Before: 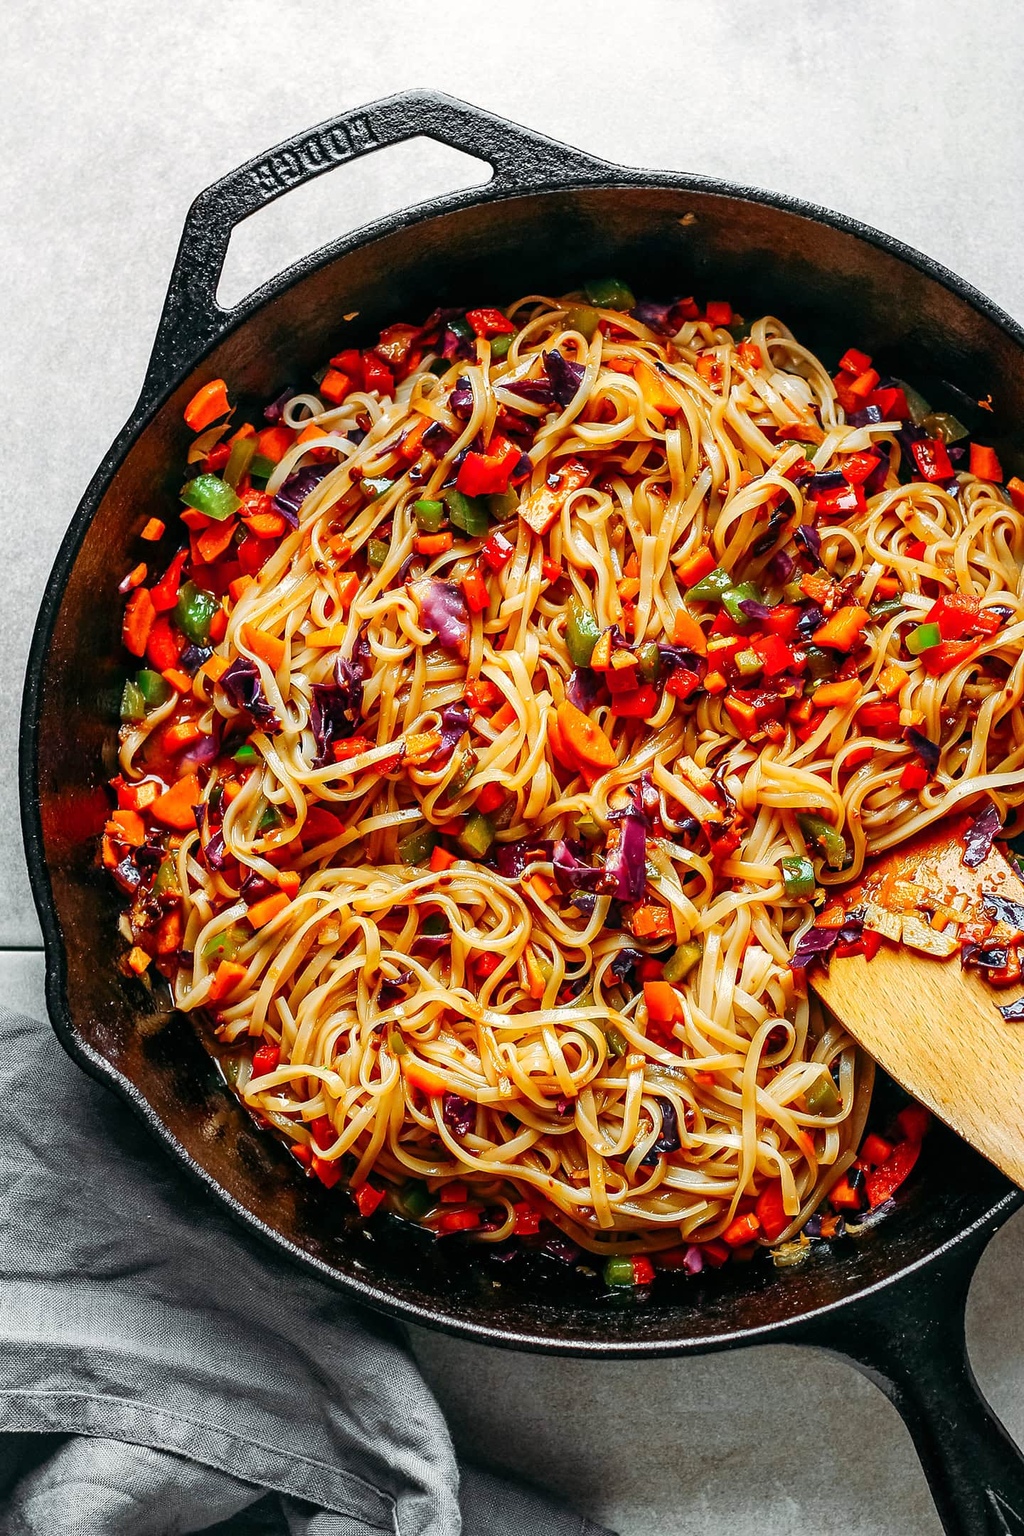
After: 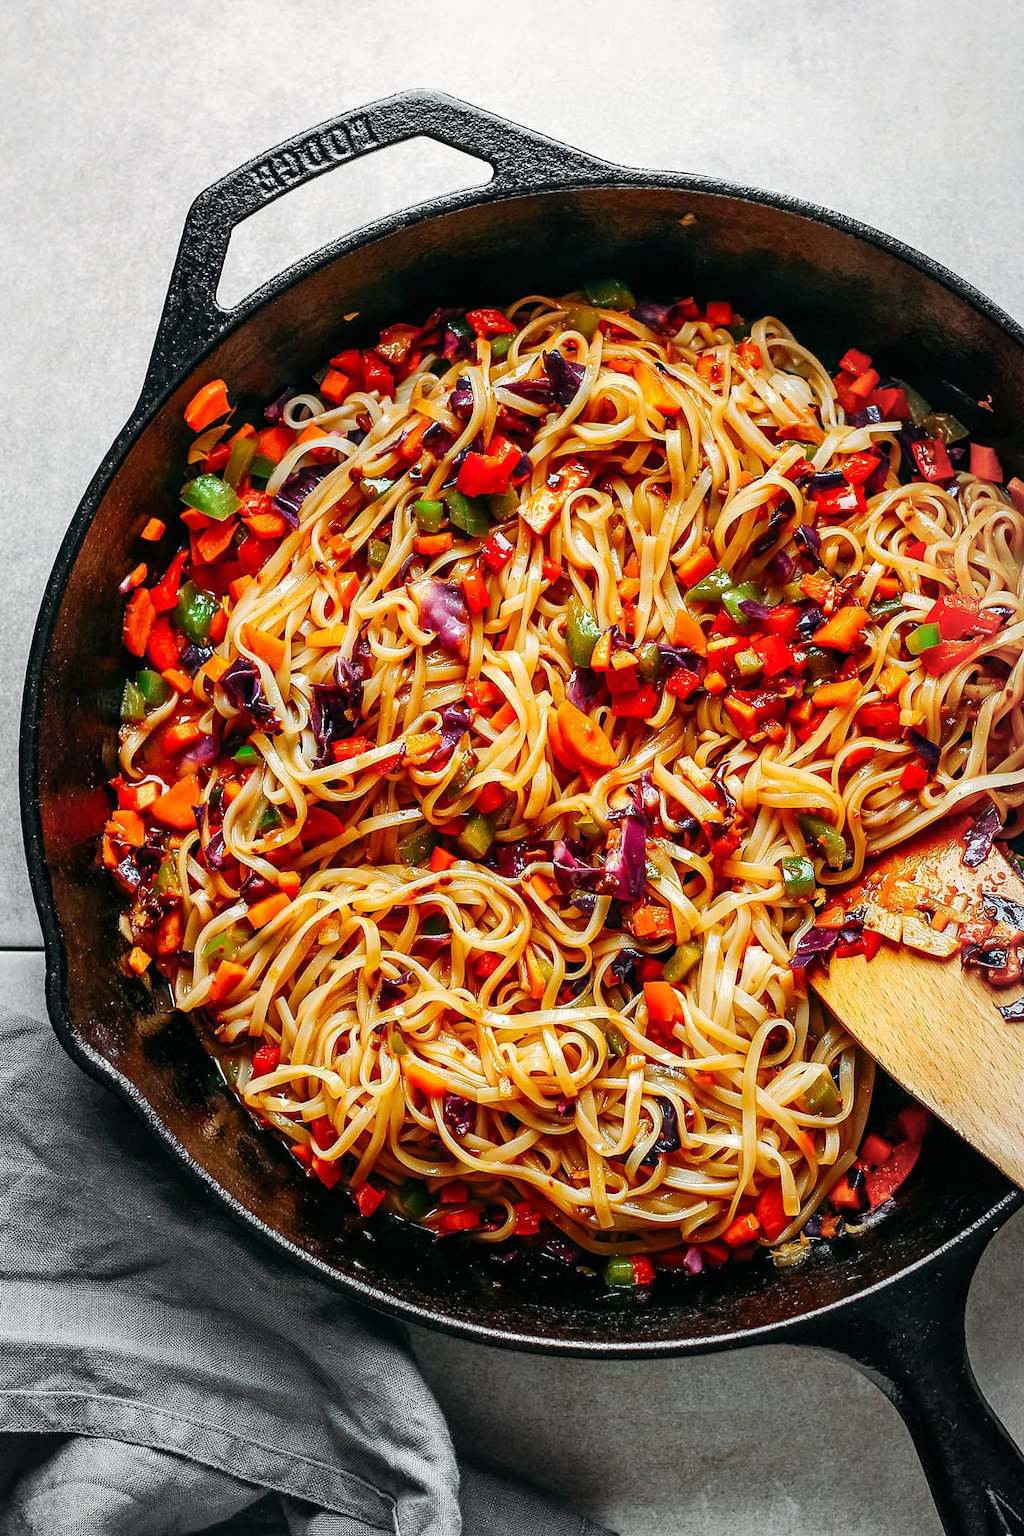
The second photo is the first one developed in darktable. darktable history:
vignetting: brightness -0.153, automatic ratio true
